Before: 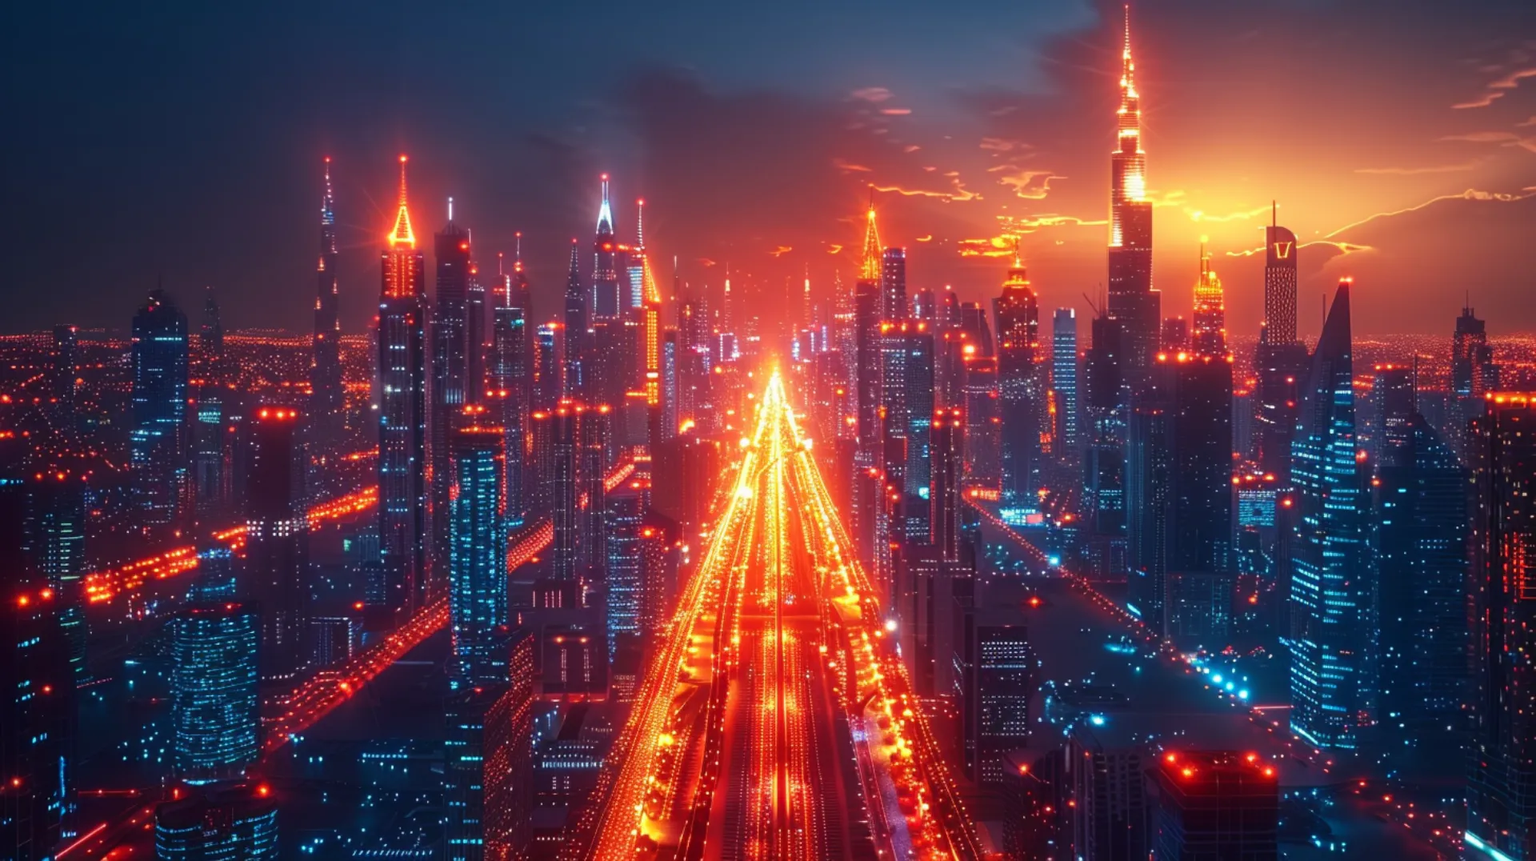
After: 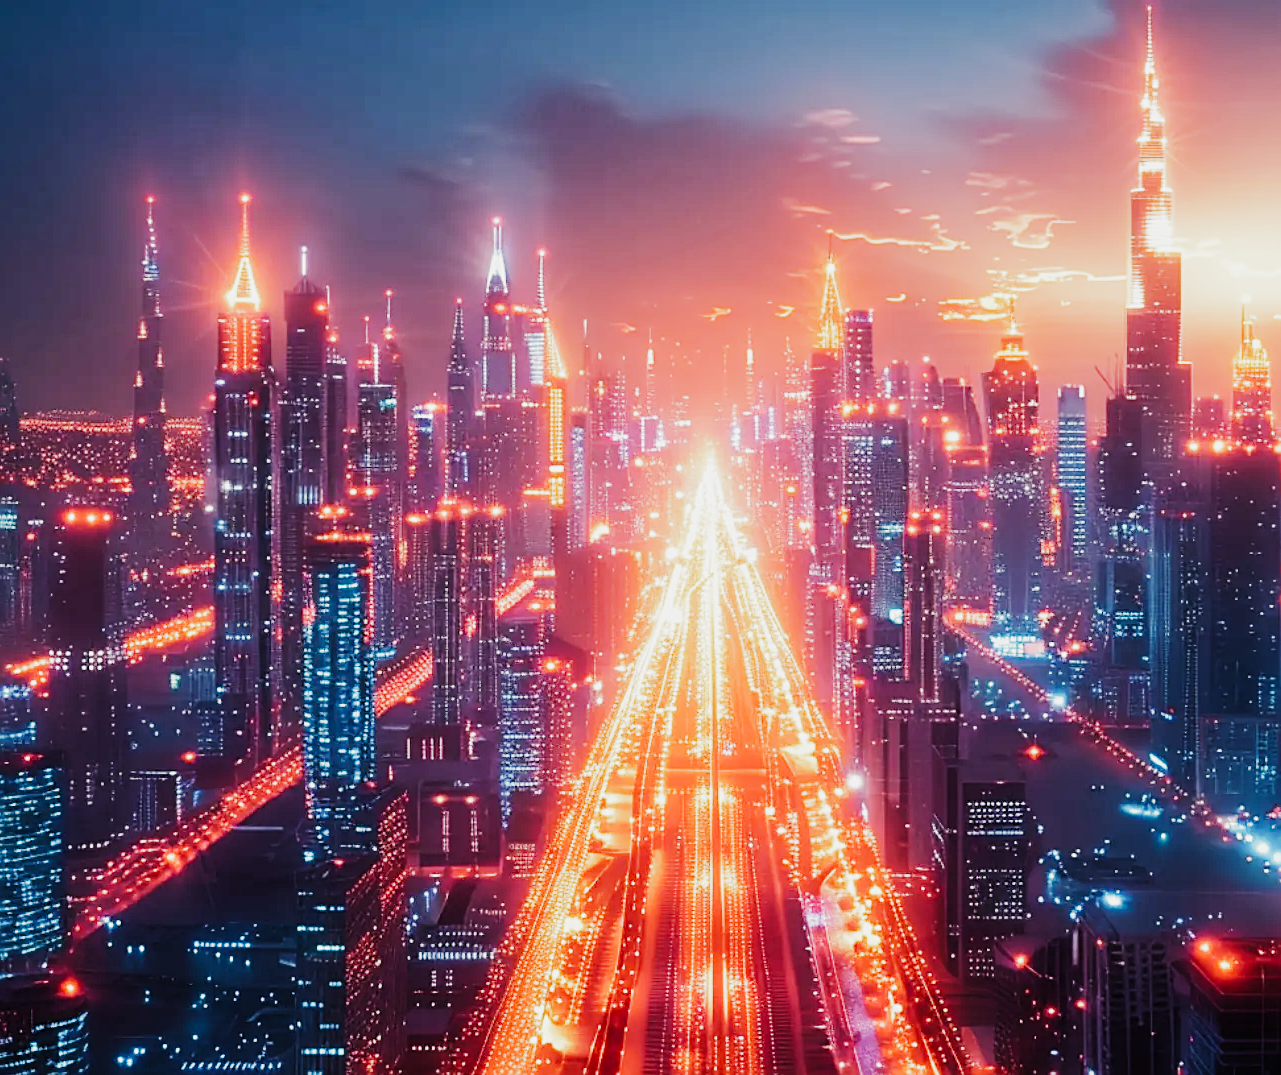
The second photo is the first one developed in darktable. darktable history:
filmic rgb: black relative exposure -7.22 EV, white relative exposure 5.36 EV, threshold 2.97 EV, hardness 3.02, preserve chrominance no, color science v5 (2021), contrast in shadows safe, contrast in highlights safe, enable highlight reconstruction true
exposure: exposure 1.144 EV, compensate exposure bias true, compensate highlight preservation false
crop and rotate: left 13.536%, right 19.706%
tone equalizer: -8 EV -0.766 EV, -7 EV -0.717 EV, -6 EV -0.591 EV, -5 EV -0.396 EV, -3 EV 0.388 EV, -2 EV 0.6 EV, -1 EV 0.689 EV, +0 EV 0.74 EV, edges refinement/feathering 500, mask exposure compensation -1.57 EV, preserve details no
sharpen: on, module defaults
